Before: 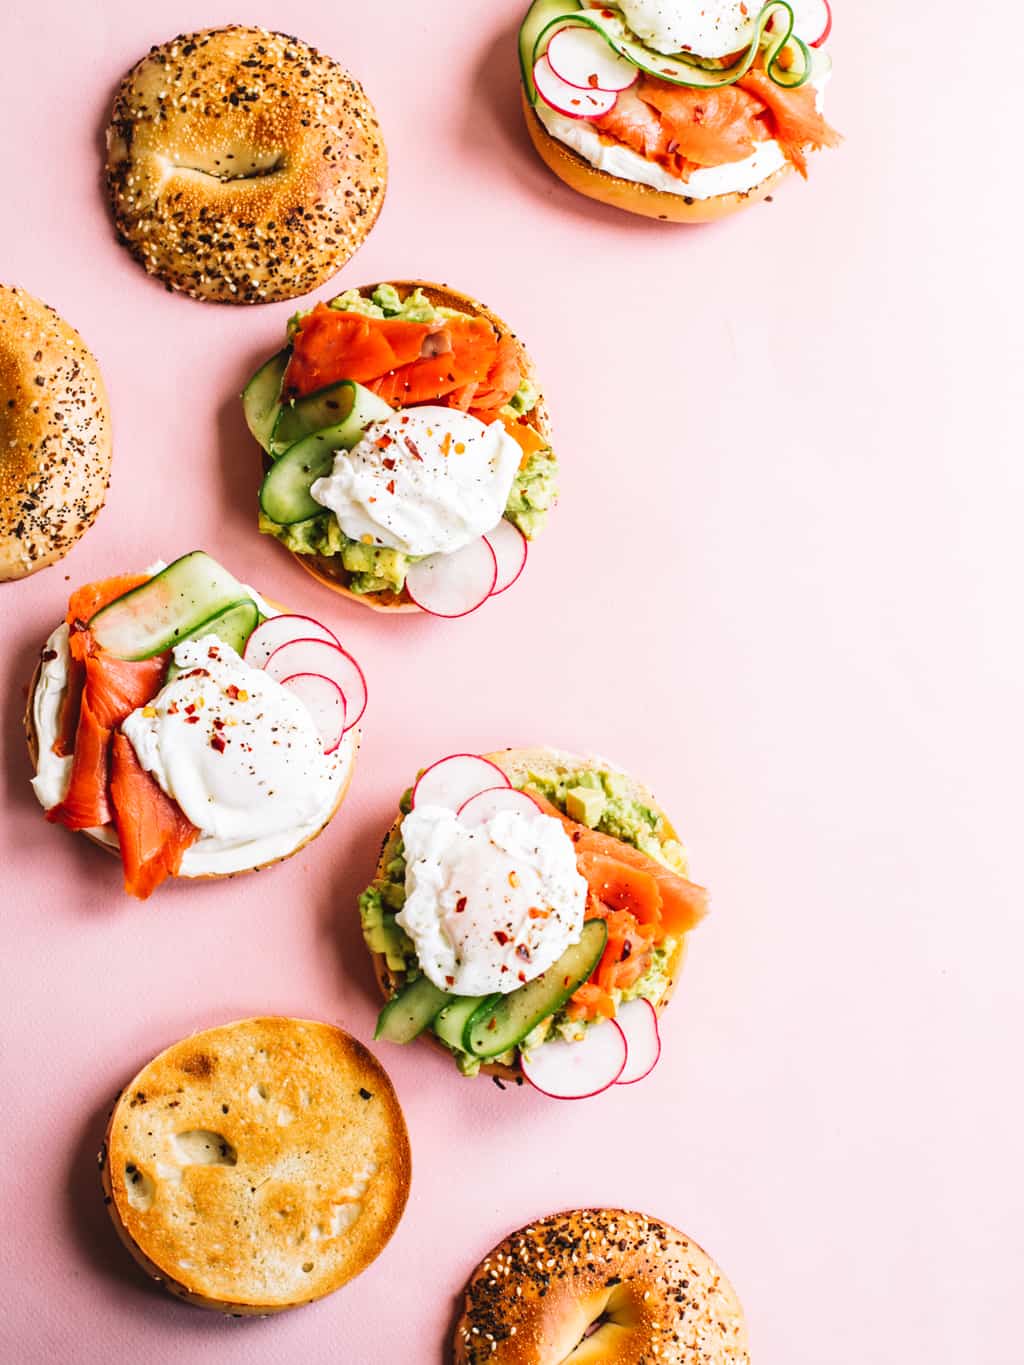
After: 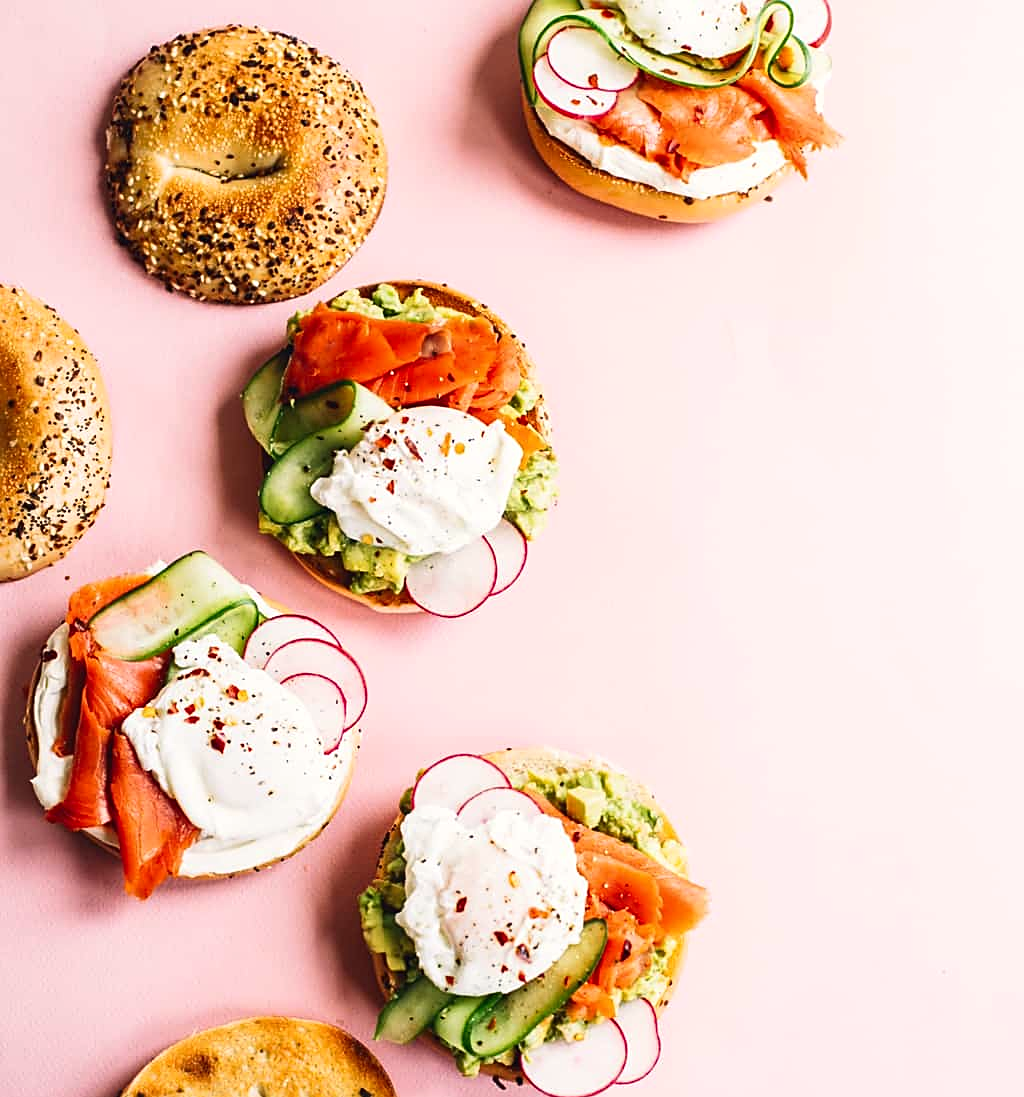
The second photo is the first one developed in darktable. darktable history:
sharpen: on, module defaults
crop: bottom 19.604%
color correction: highlights a* 0.503, highlights b* 2.64, shadows a* -0.887, shadows b* -4.65
tone curve: curves: ch0 [(0, 0) (0.003, 0.038) (0.011, 0.035) (0.025, 0.03) (0.044, 0.044) (0.069, 0.062) (0.1, 0.087) (0.136, 0.114) (0.177, 0.15) (0.224, 0.193) (0.277, 0.242) (0.335, 0.299) (0.399, 0.361) (0.468, 0.437) (0.543, 0.521) (0.623, 0.614) (0.709, 0.717) (0.801, 0.817) (0.898, 0.913) (1, 1)], color space Lab, independent channels, preserve colors none
